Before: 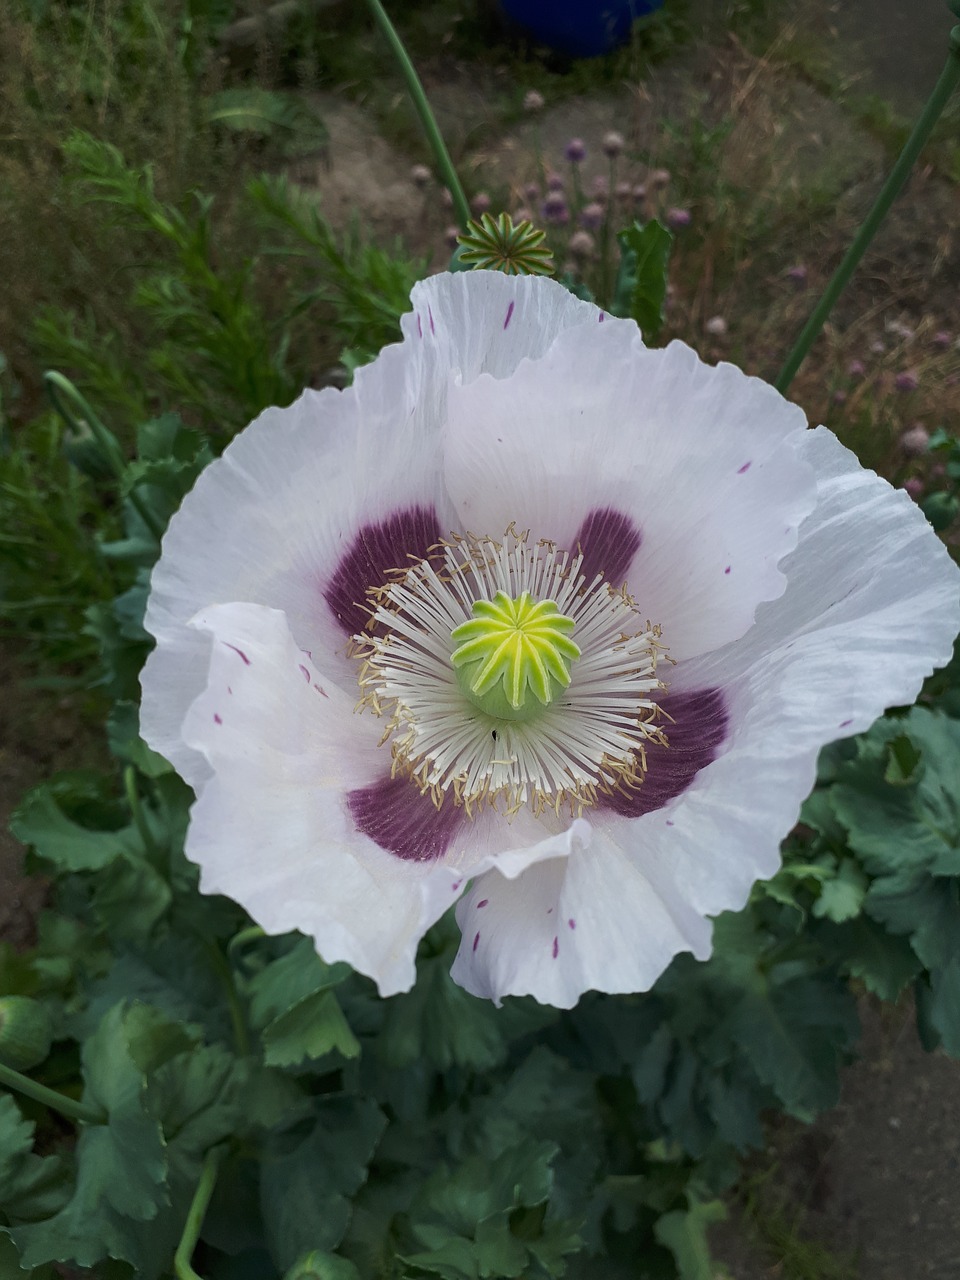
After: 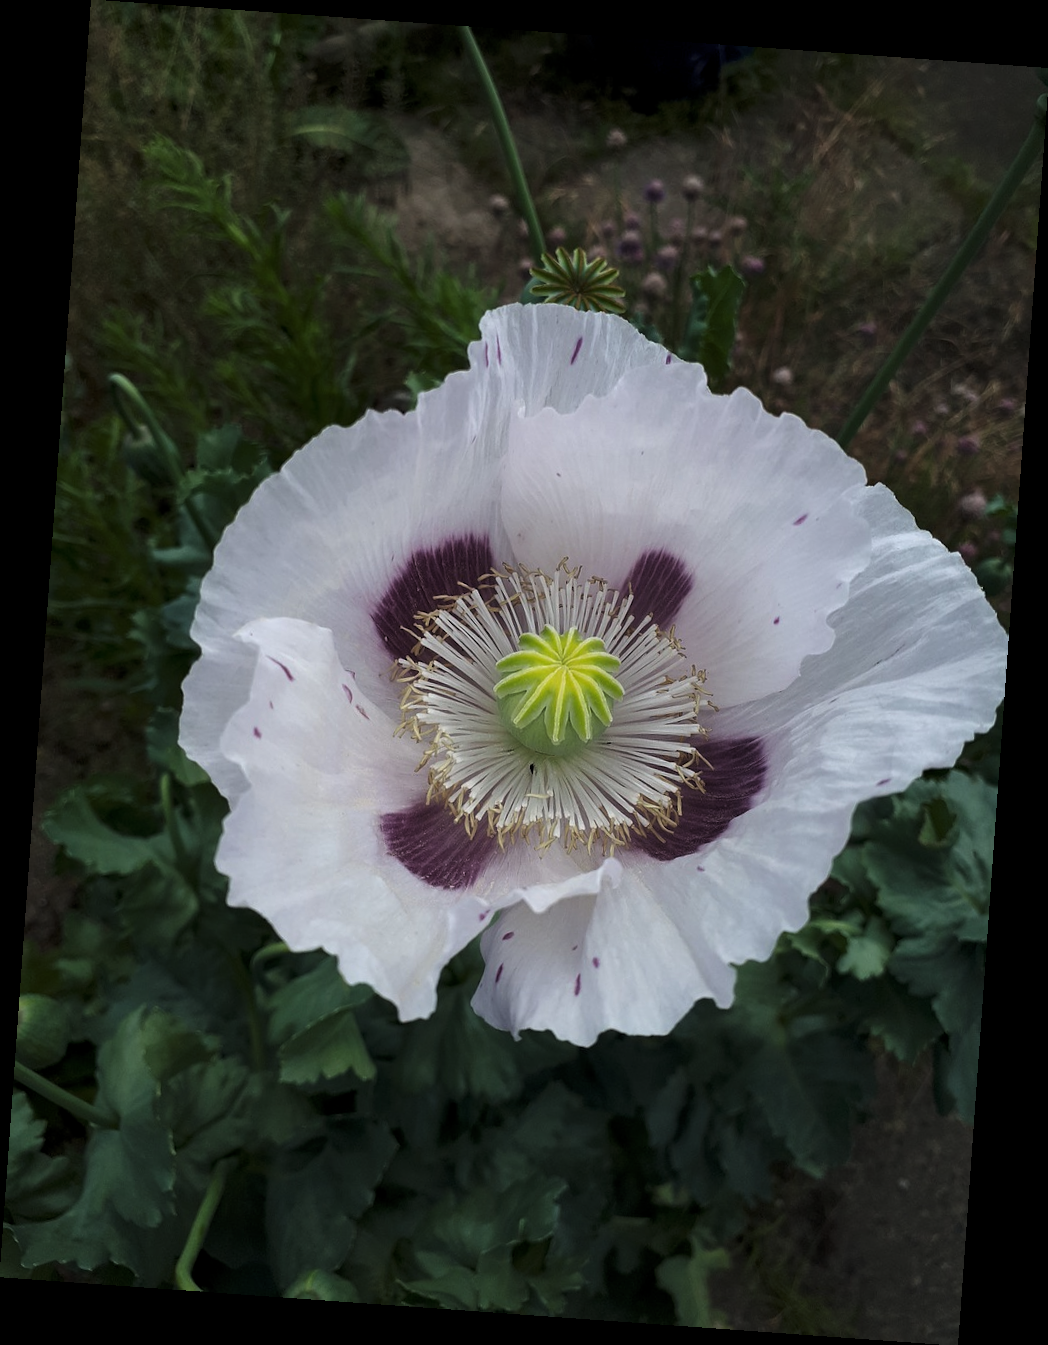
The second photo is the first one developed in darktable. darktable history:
levels: levels [0.029, 0.545, 0.971]
rotate and perspective: rotation 4.1°, automatic cropping off
